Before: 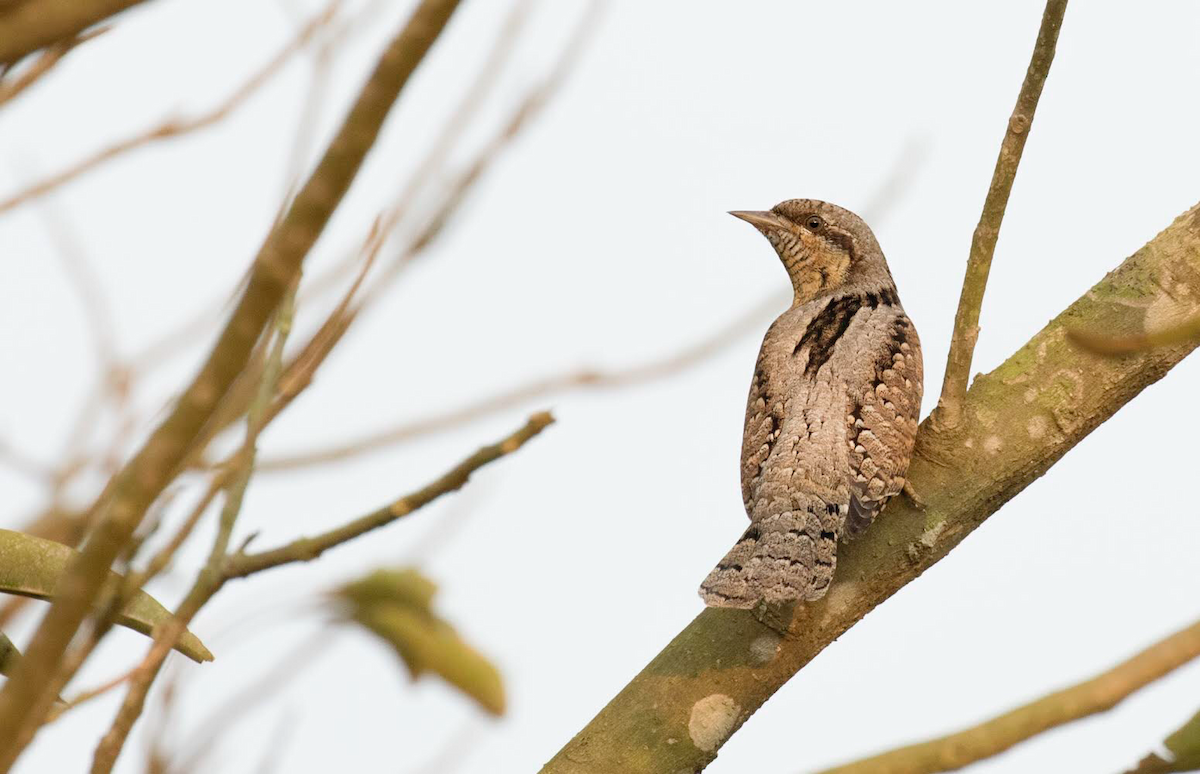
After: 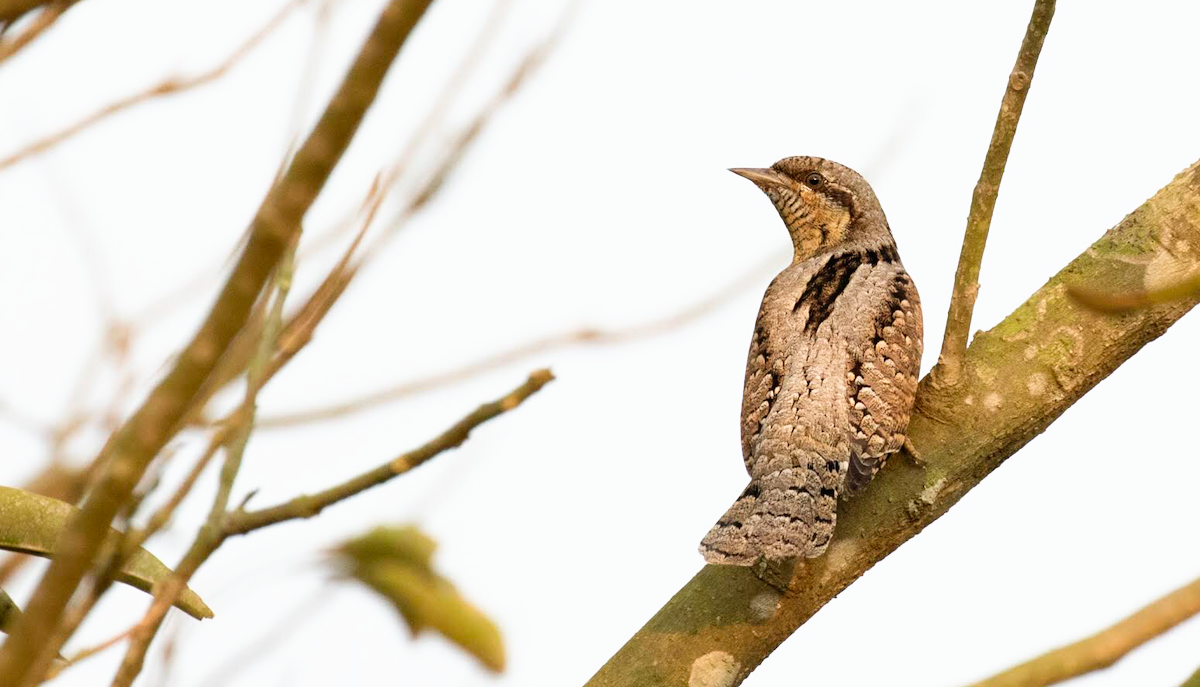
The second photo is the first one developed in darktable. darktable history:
crop and rotate: top 5.609%, bottom 5.609%
tone curve: curves: ch0 [(0, 0) (0.003, 0.001) (0.011, 0.005) (0.025, 0.011) (0.044, 0.02) (0.069, 0.031) (0.1, 0.045) (0.136, 0.077) (0.177, 0.124) (0.224, 0.181) (0.277, 0.245) (0.335, 0.316) (0.399, 0.393) (0.468, 0.477) (0.543, 0.568) (0.623, 0.666) (0.709, 0.771) (0.801, 0.871) (0.898, 0.965) (1, 1)], preserve colors none
